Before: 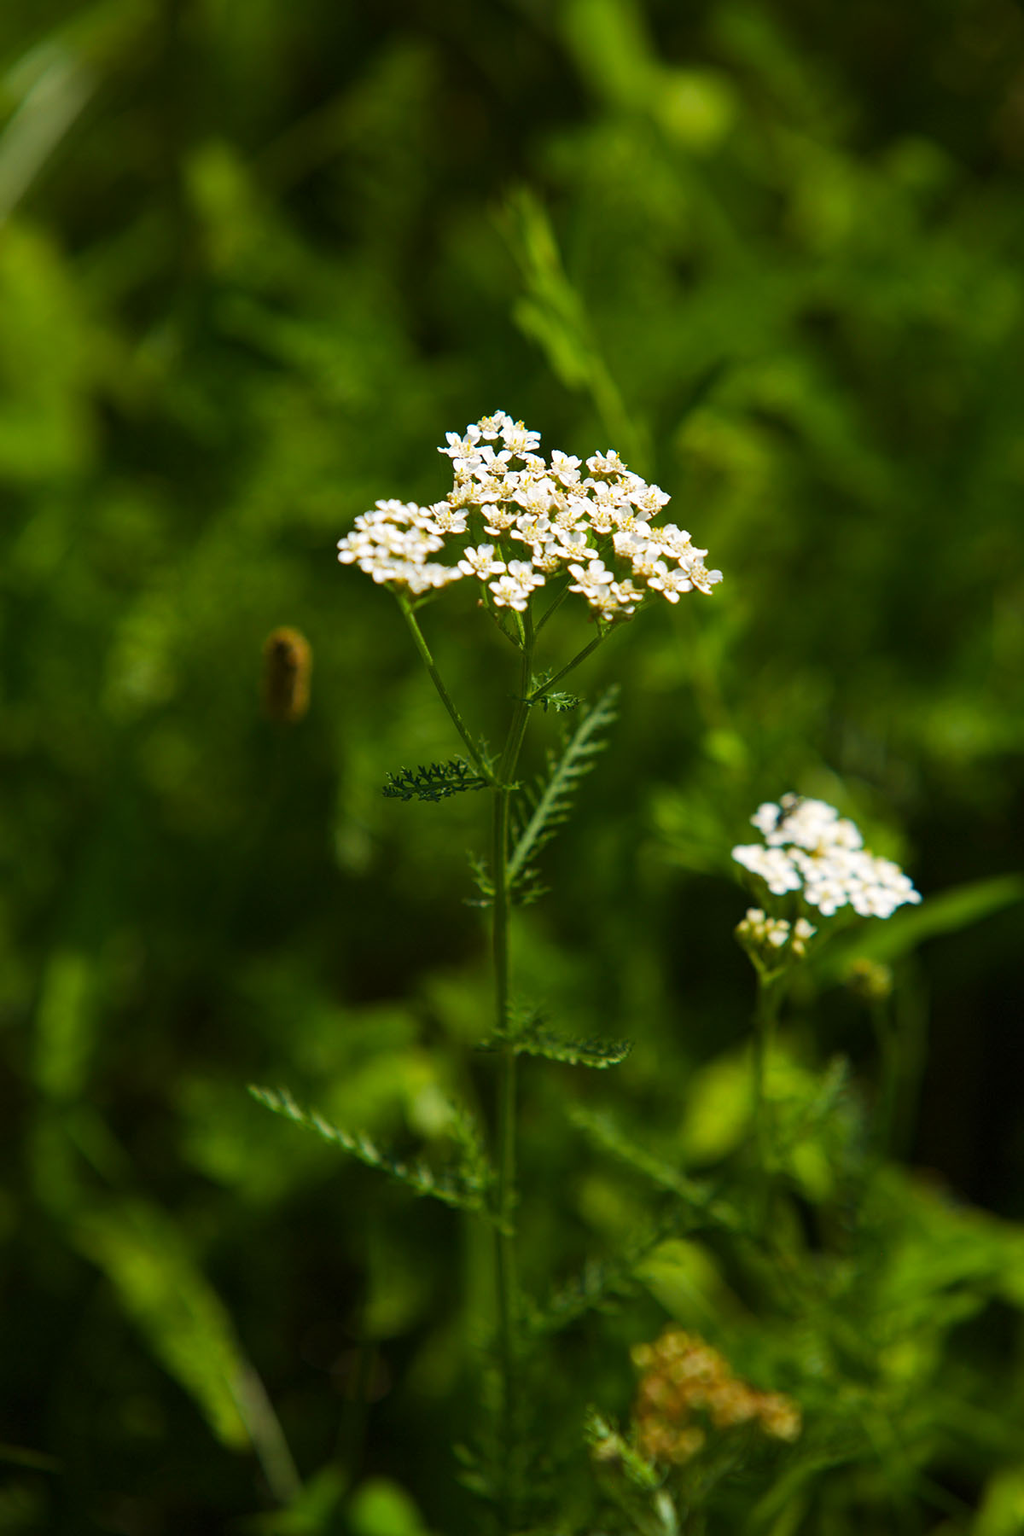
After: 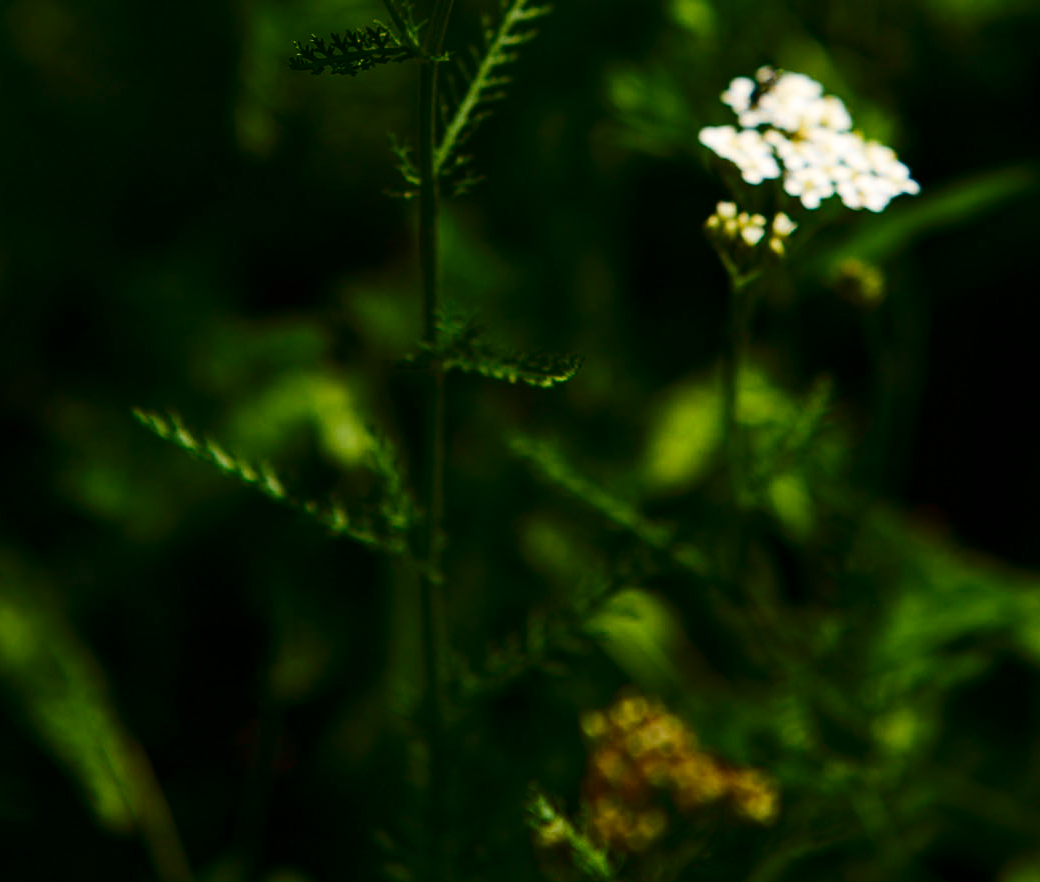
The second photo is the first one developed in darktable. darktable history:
crop and rotate: left 13.272%, top 48.051%, bottom 2.906%
contrast brightness saturation: contrast 0.241, brightness -0.229, saturation 0.139
